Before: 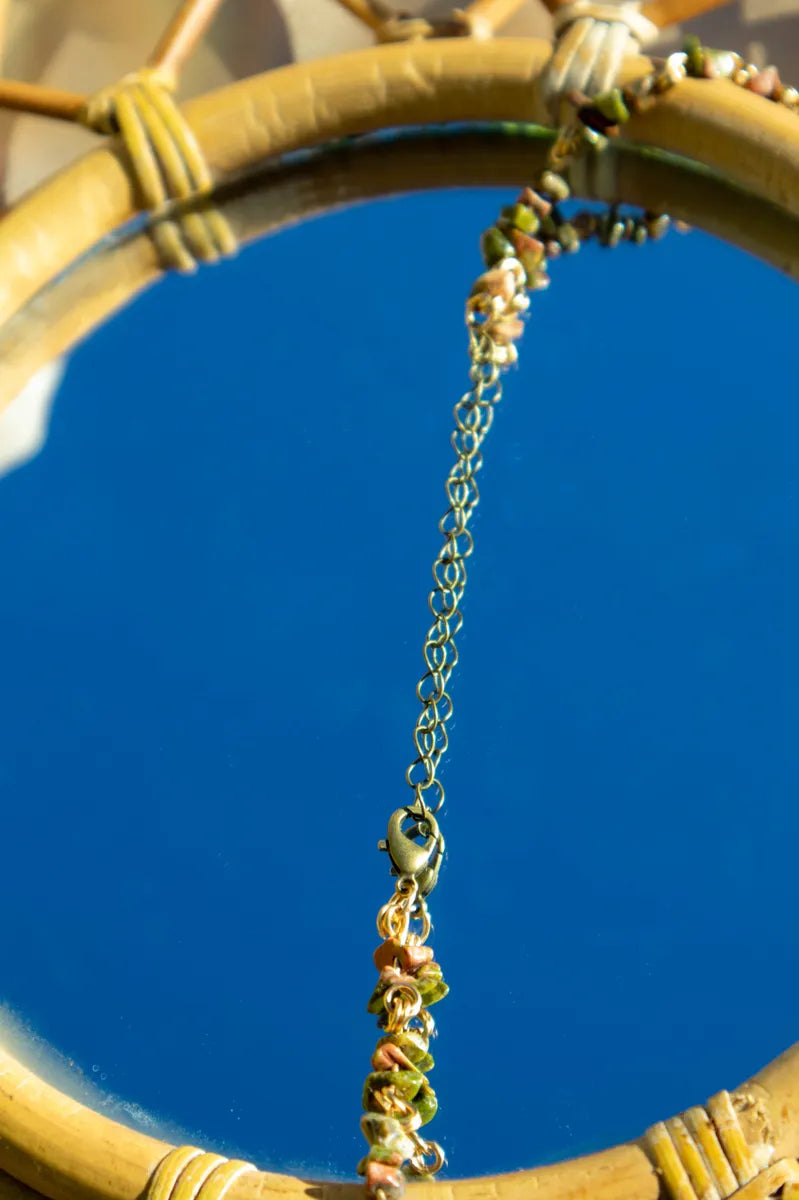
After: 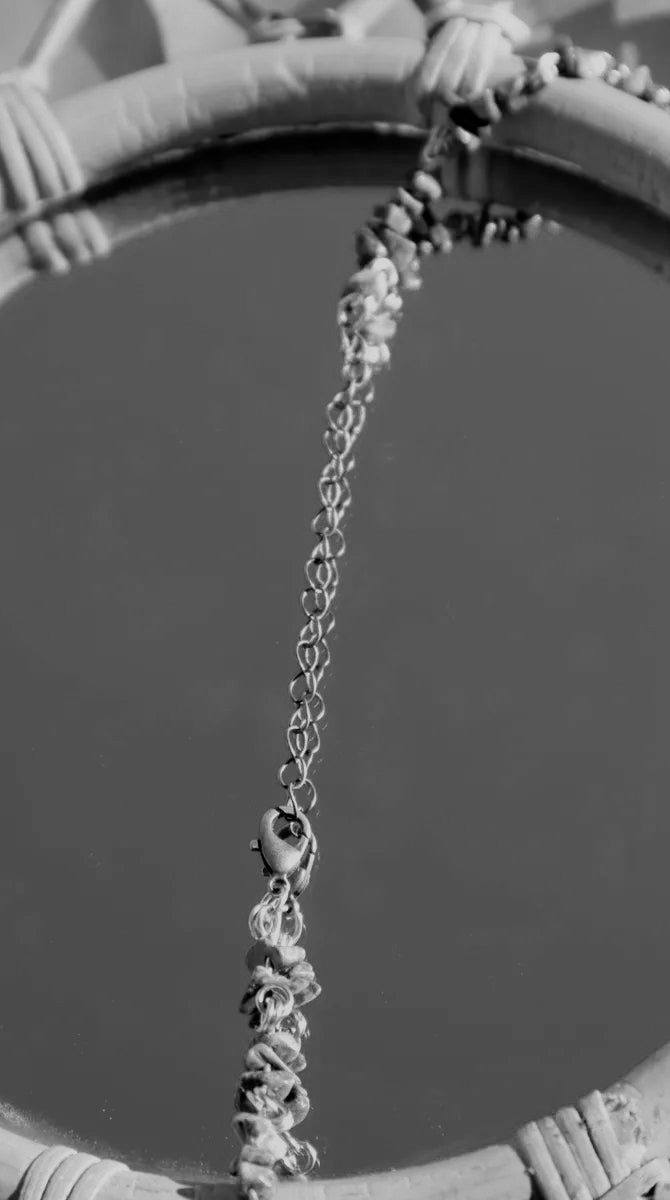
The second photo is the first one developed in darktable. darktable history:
crop: left 16.145%
filmic rgb: black relative exposure -7.65 EV, white relative exposure 4.56 EV, hardness 3.61, contrast 1.05
monochrome: on, module defaults
